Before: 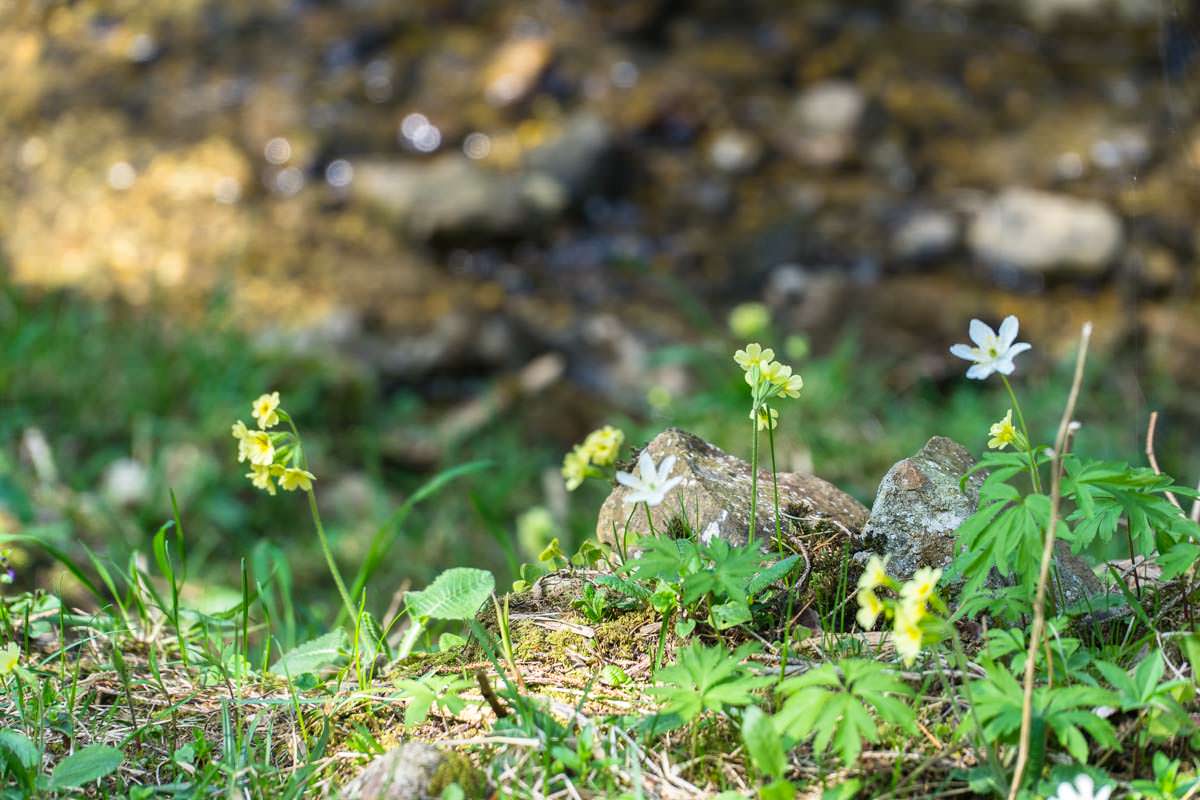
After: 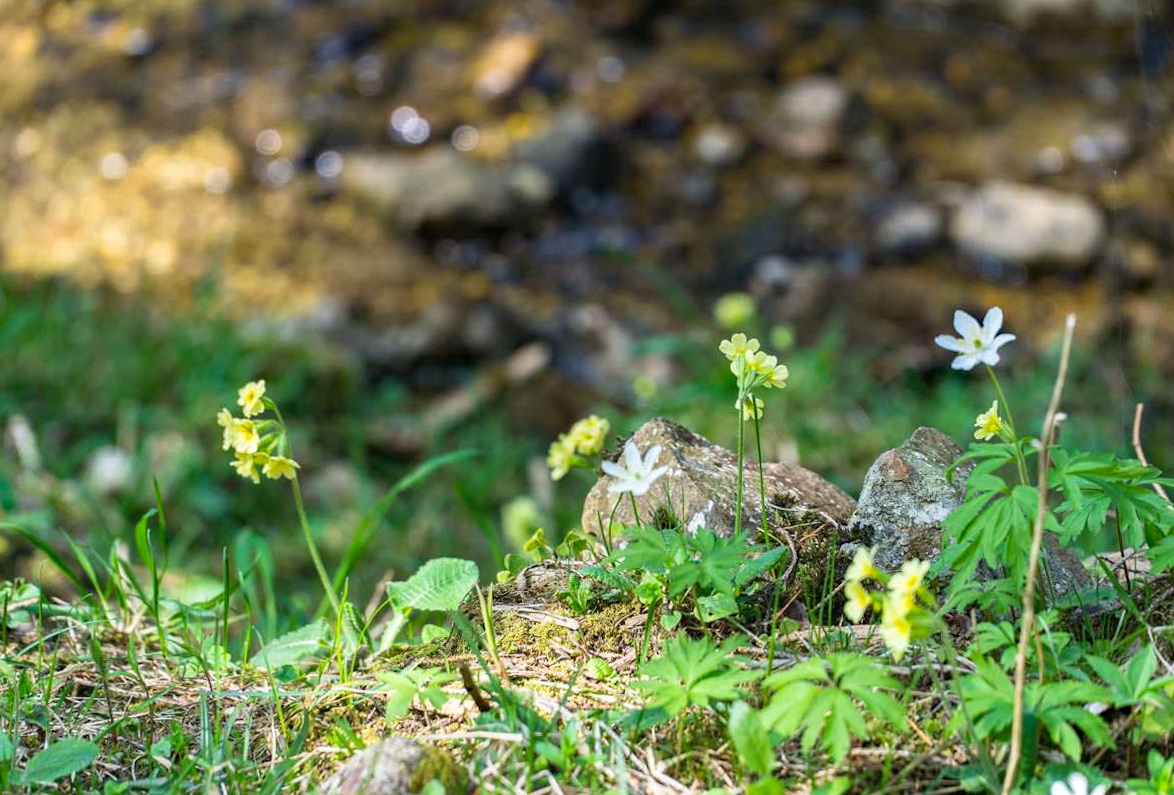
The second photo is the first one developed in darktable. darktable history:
rotate and perspective: rotation 0.226°, lens shift (vertical) -0.042, crop left 0.023, crop right 0.982, crop top 0.006, crop bottom 0.994
haze removal: compatibility mode true, adaptive false
